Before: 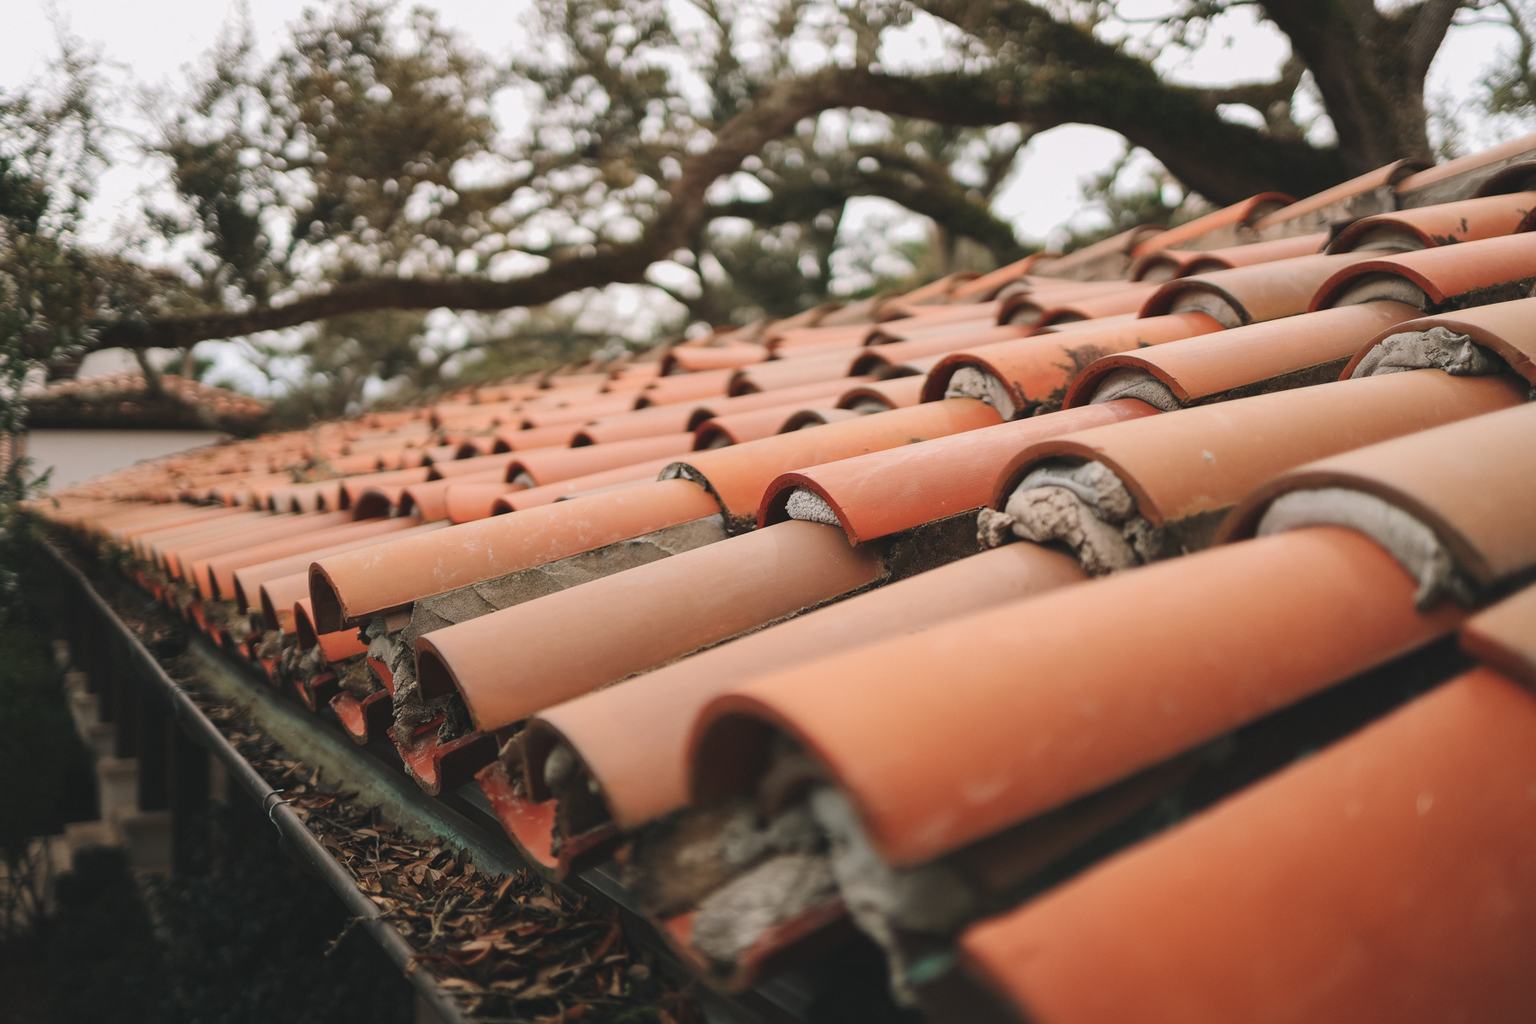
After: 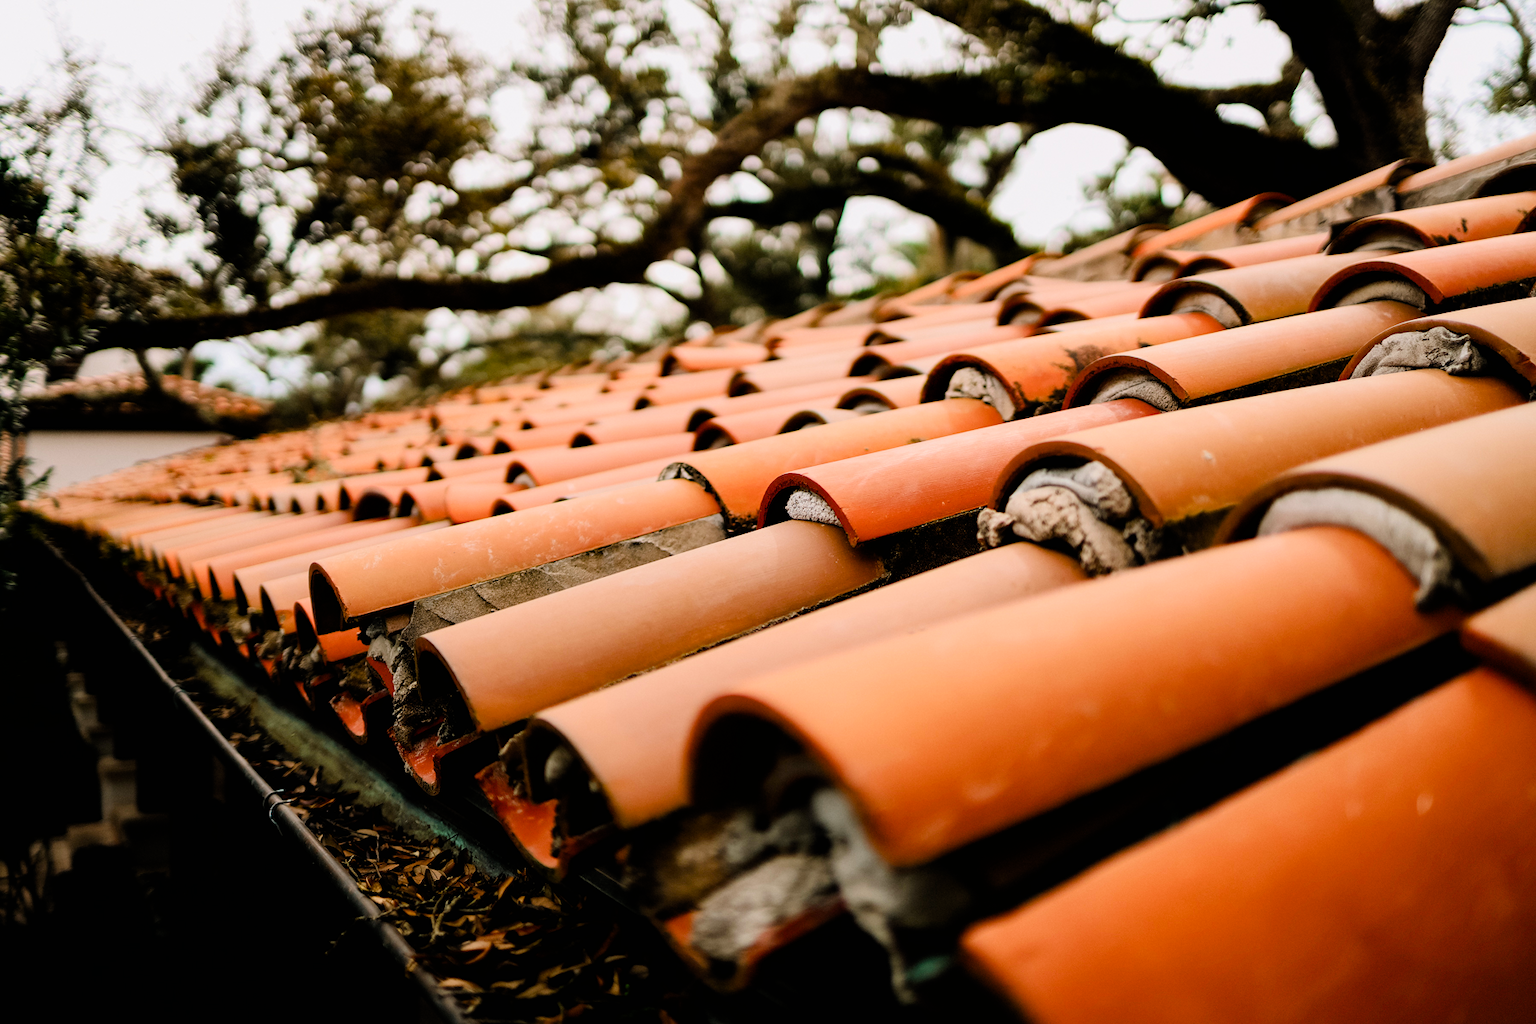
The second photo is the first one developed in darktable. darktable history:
filmic rgb: black relative exposure -4.05 EV, white relative exposure 2.99 EV, hardness 3.01, contrast 1.517
contrast brightness saturation: contrast 0.097, brightness 0.033, saturation 0.091
color balance rgb: global offset › luminance -0.871%, perceptual saturation grading › global saturation 20%, perceptual saturation grading › highlights -24.914%, perceptual saturation grading › shadows 49.643%, global vibrance 32.804%
